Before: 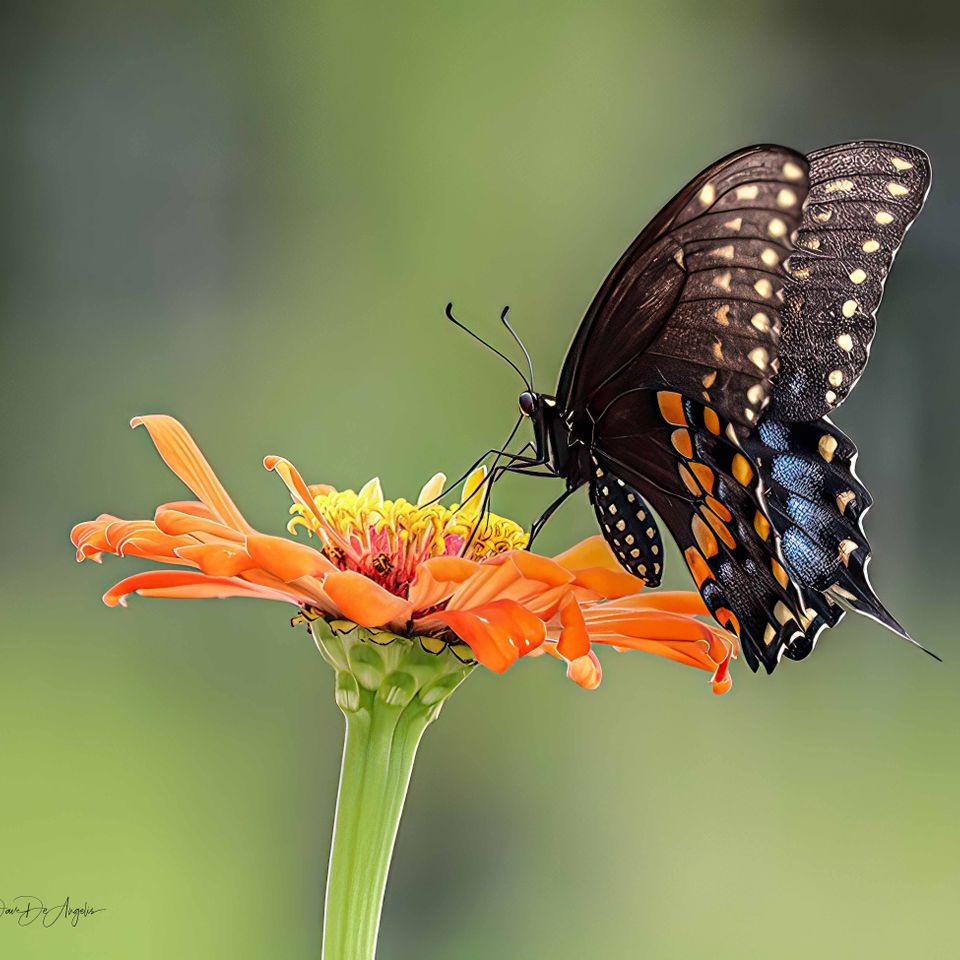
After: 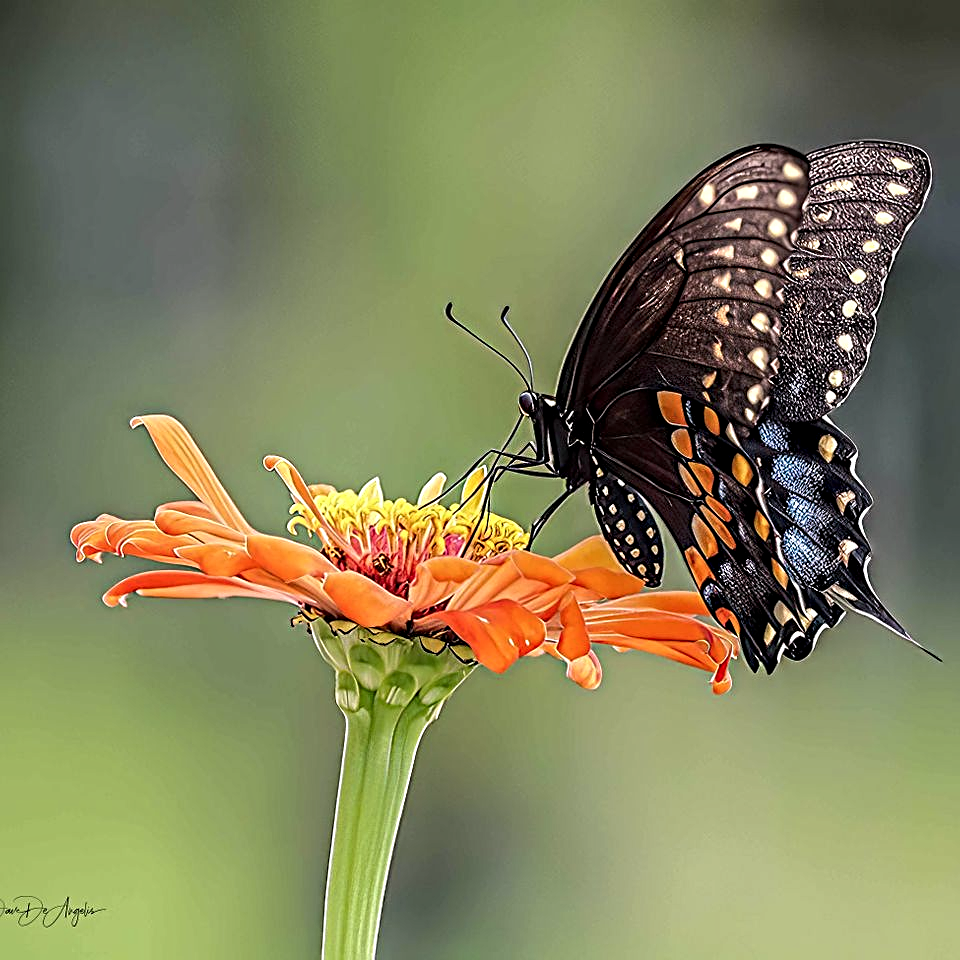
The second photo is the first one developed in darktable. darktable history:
color calibration: illuminant custom, x 0.348, y 0.366, temperature 4940.58 K
sharpen: on, module defaults
local contrast: highlights 100%, shadows 100%, detail 120%, midtone range 0.2
contrast equalizer: y [[0.5, 0.501, 0.525, 0.597, 0.58, 0.514], [0.5 ×6], [0.5 ×6], [0 ×6], [0 ×6]]
